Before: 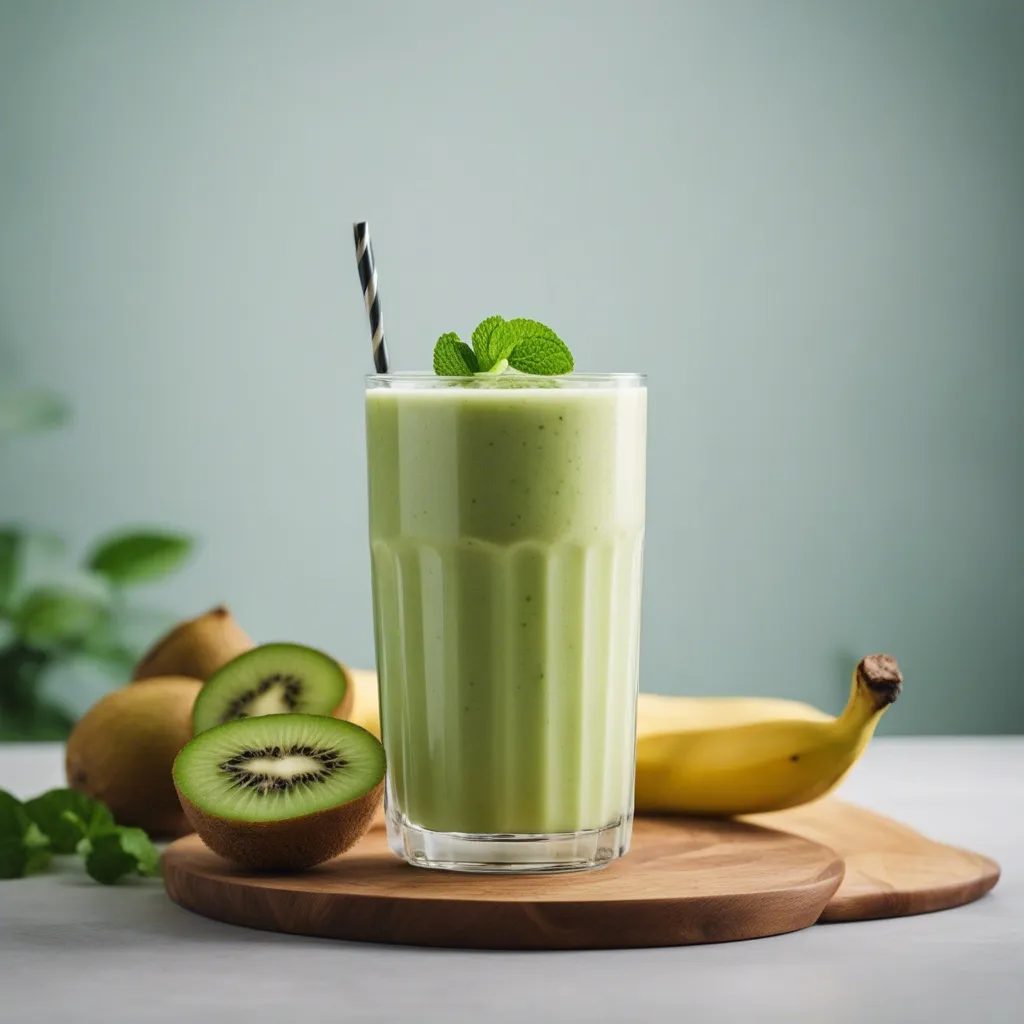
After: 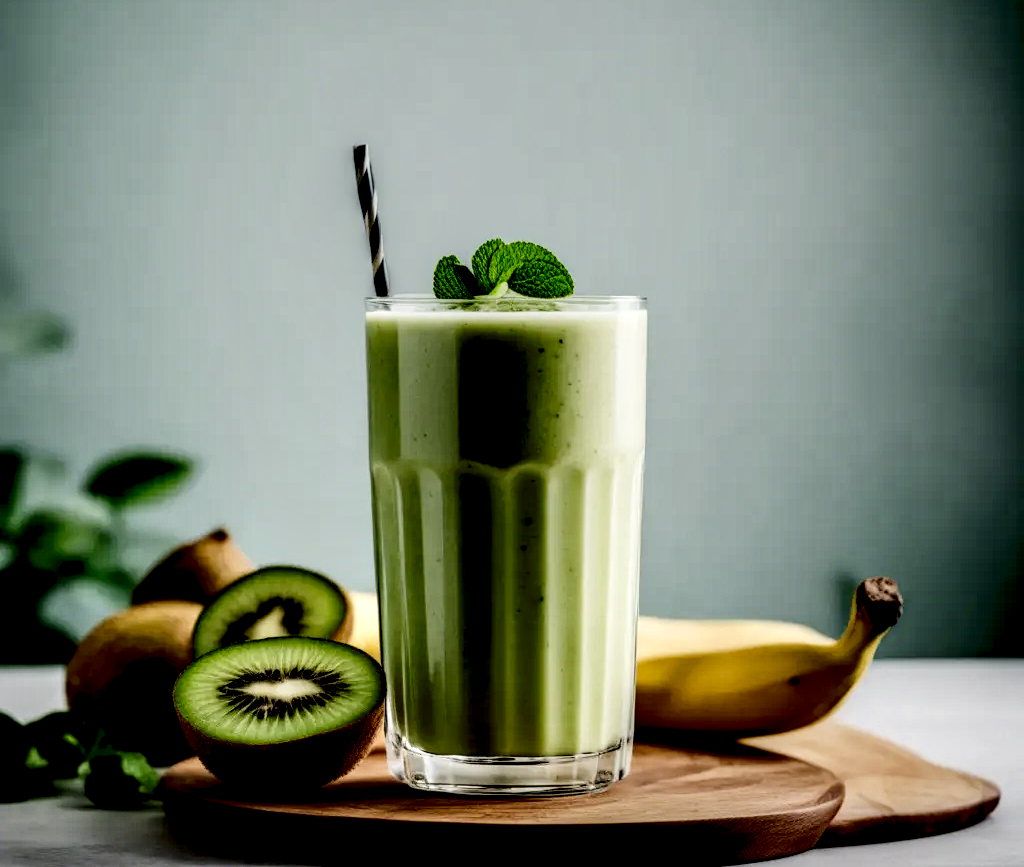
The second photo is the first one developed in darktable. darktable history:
contrast brightness saturation: contrast 0.222, brightness -0.195, saturation 0.237
crop: top 7.562%, bottom 7.753%
exposure: black level correction 0.001, compensate exposure bias true, compensate highlight preservation false
filmic rgb: black relative exposure -6.17 EV, white relative exposure 6.96 EV, hardness 2.26
local contrast: shadows 191%, detail 227%
